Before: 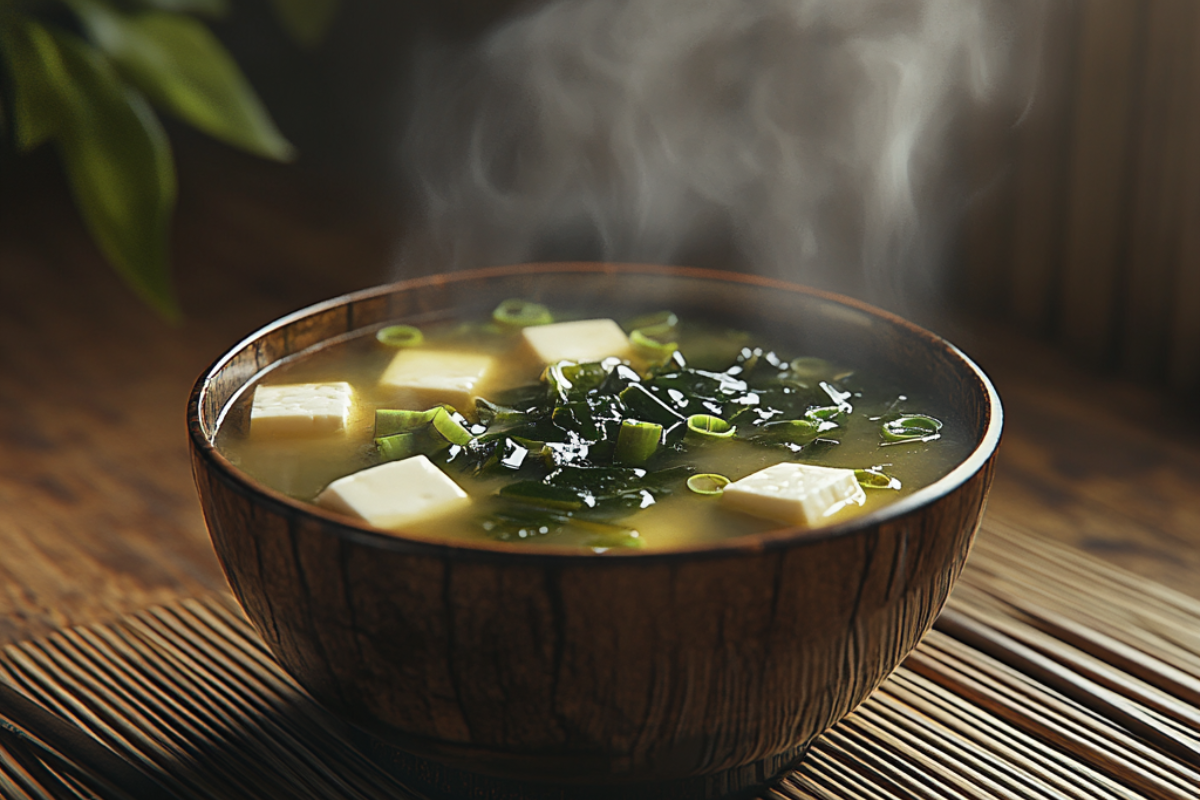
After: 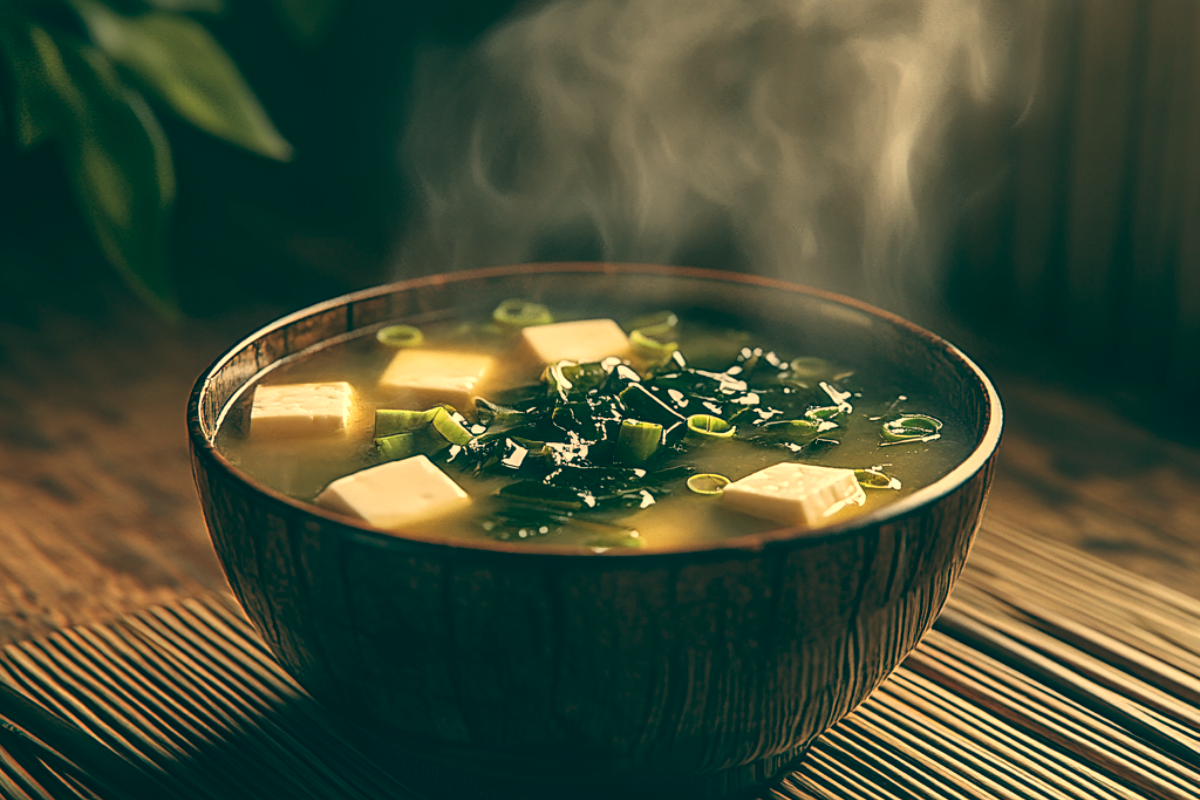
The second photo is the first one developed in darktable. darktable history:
local contrast: on, module defaults
color balance: lift [1.005, 0.99, 1.007, 1.01], gamma [1, 0.979, 1.011, 1.021], gain [0.923, 1.098, 1.025, 0.902], input saturation 90.45%, contrast 7.73%, output saturation 105.91%
white balance: red 1.138, green 0.996, blue 0.812
